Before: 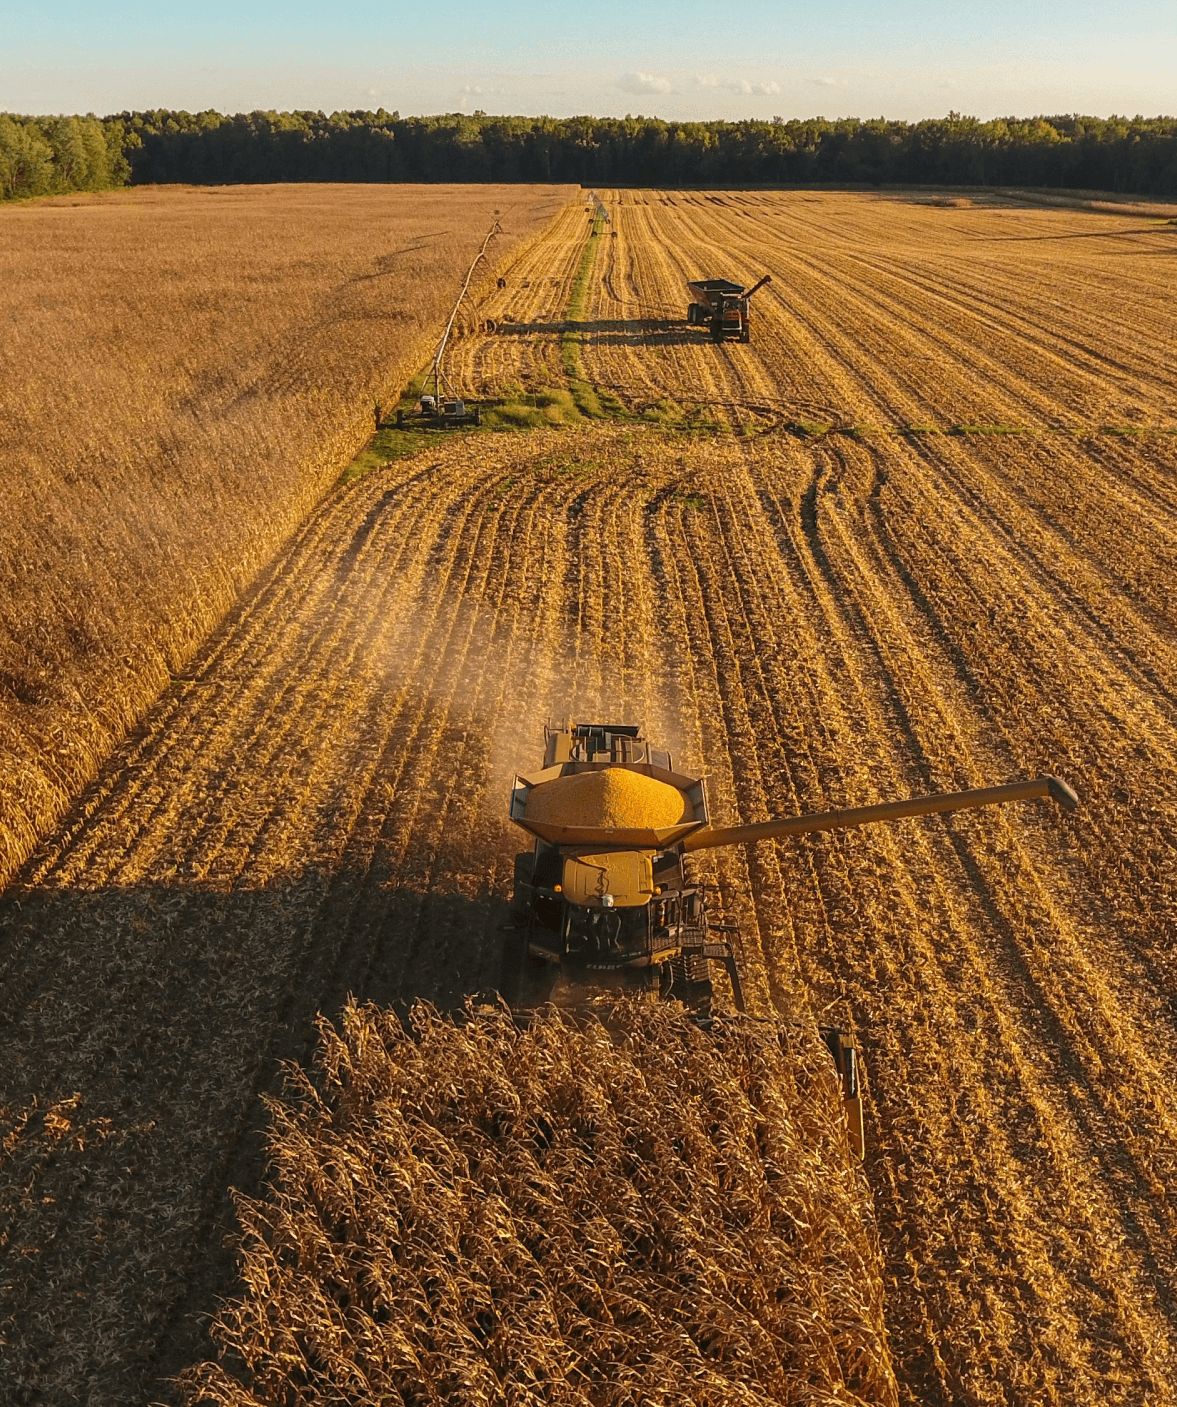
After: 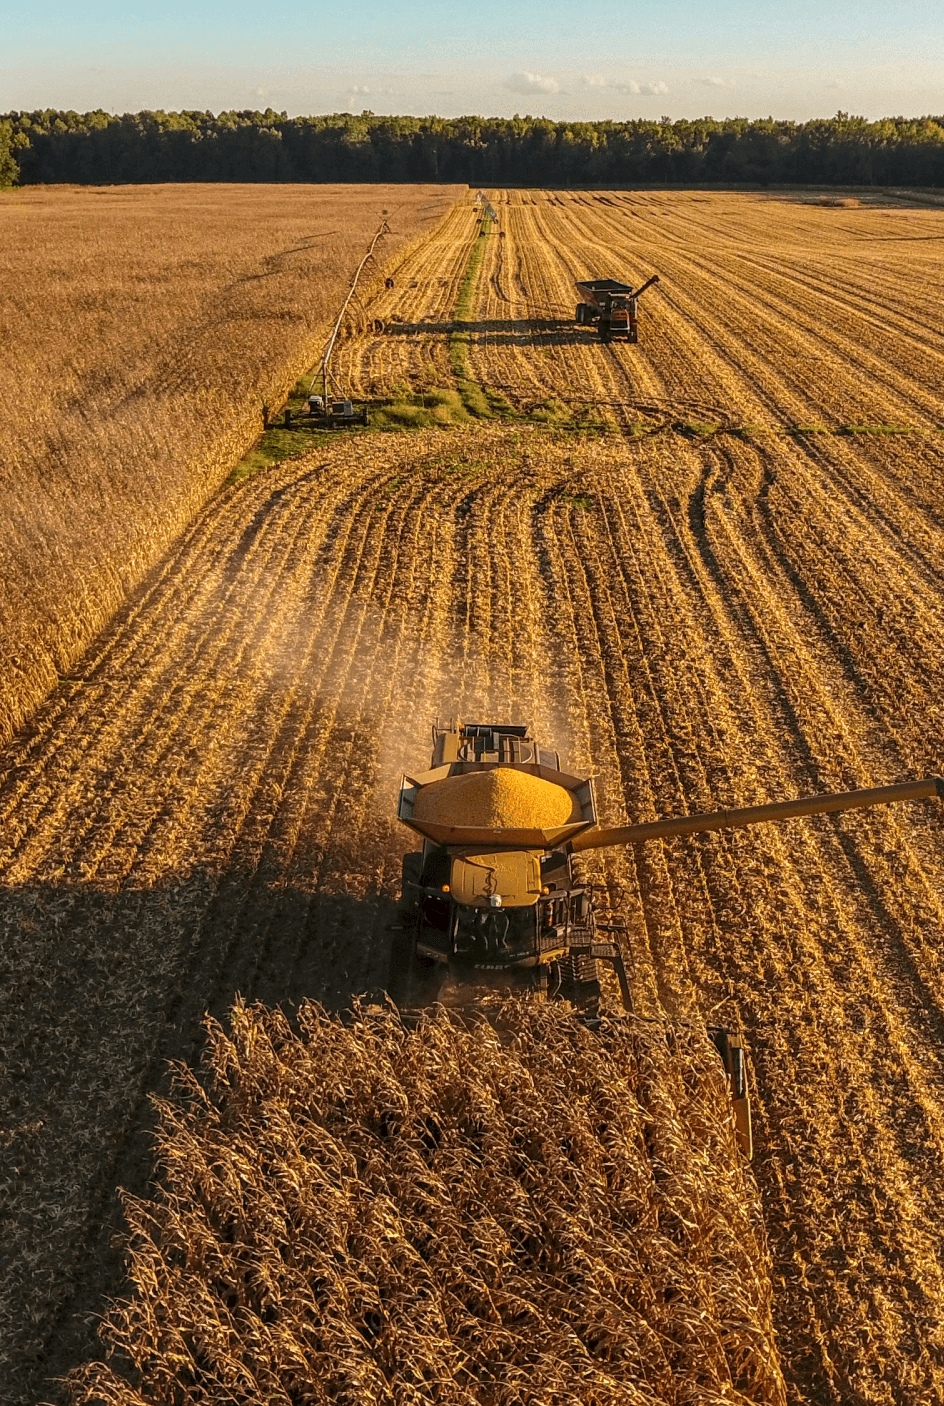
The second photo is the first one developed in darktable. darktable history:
crop and rotate: left 9.569%, right 10.157%
local contrast: detail 130%
